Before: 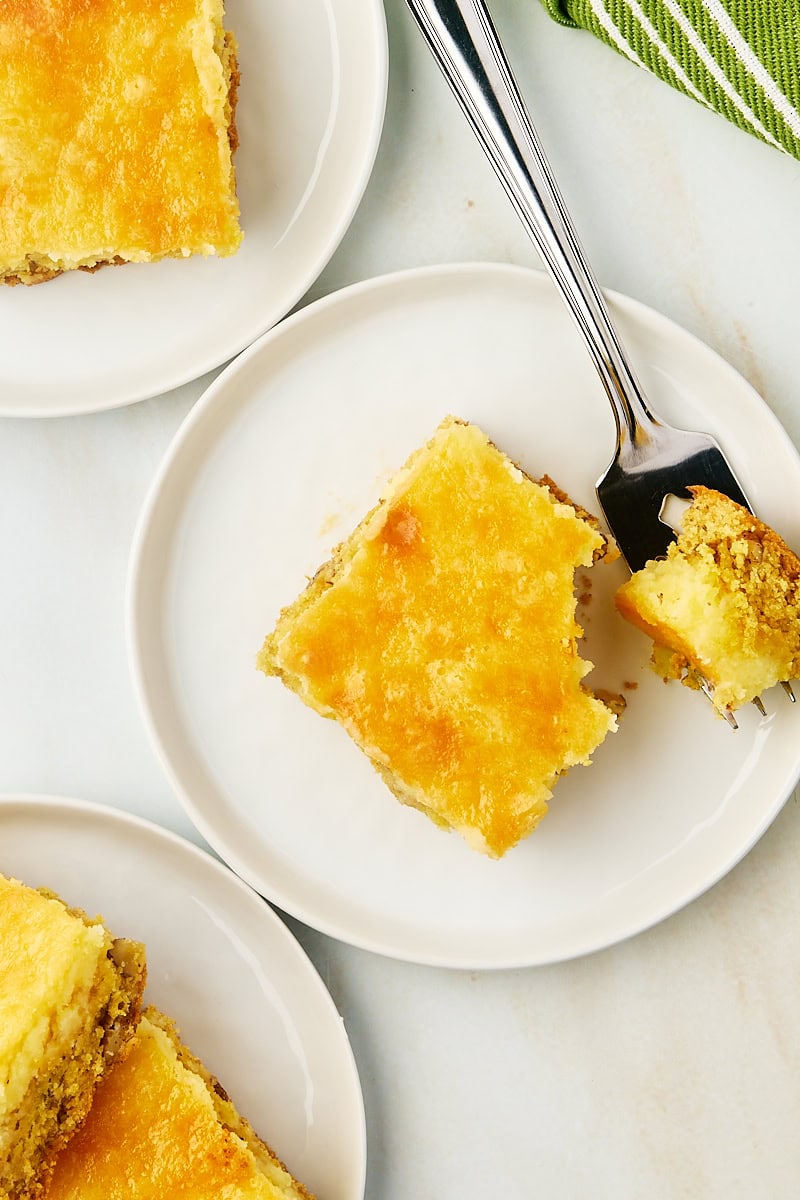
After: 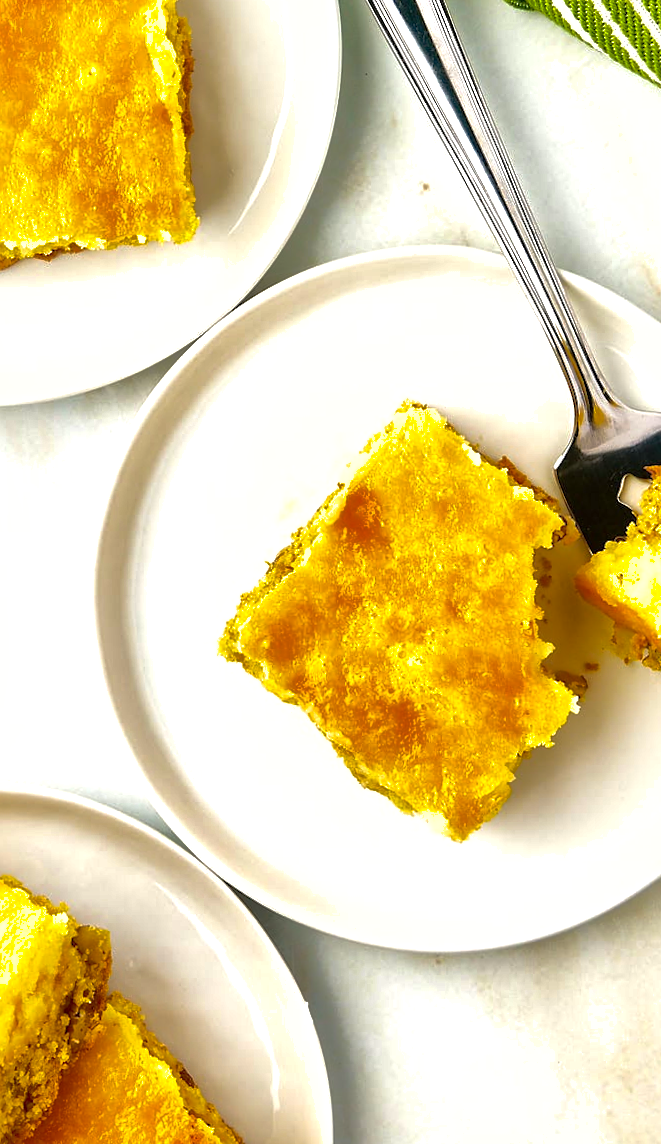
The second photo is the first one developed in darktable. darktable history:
local contrast: mode bilateral grid, contrast 19, coarseness 49, detail 150%, midtone range 0.2
crop and rotate: angle 0.707°, left 4.284%, top 0.512%, right 11.46%, bottom 2.374%
shadows and highlights: on, module defaults
color balance rgb: linear chroma grading › global chroma 14.54%, perceptual saturation grading › global saturation 0.695%, perceptual brilliance grading › global brilliance -17.077%, perceptual brilliance grading › highlights 29.139%, global vibrance 20%
